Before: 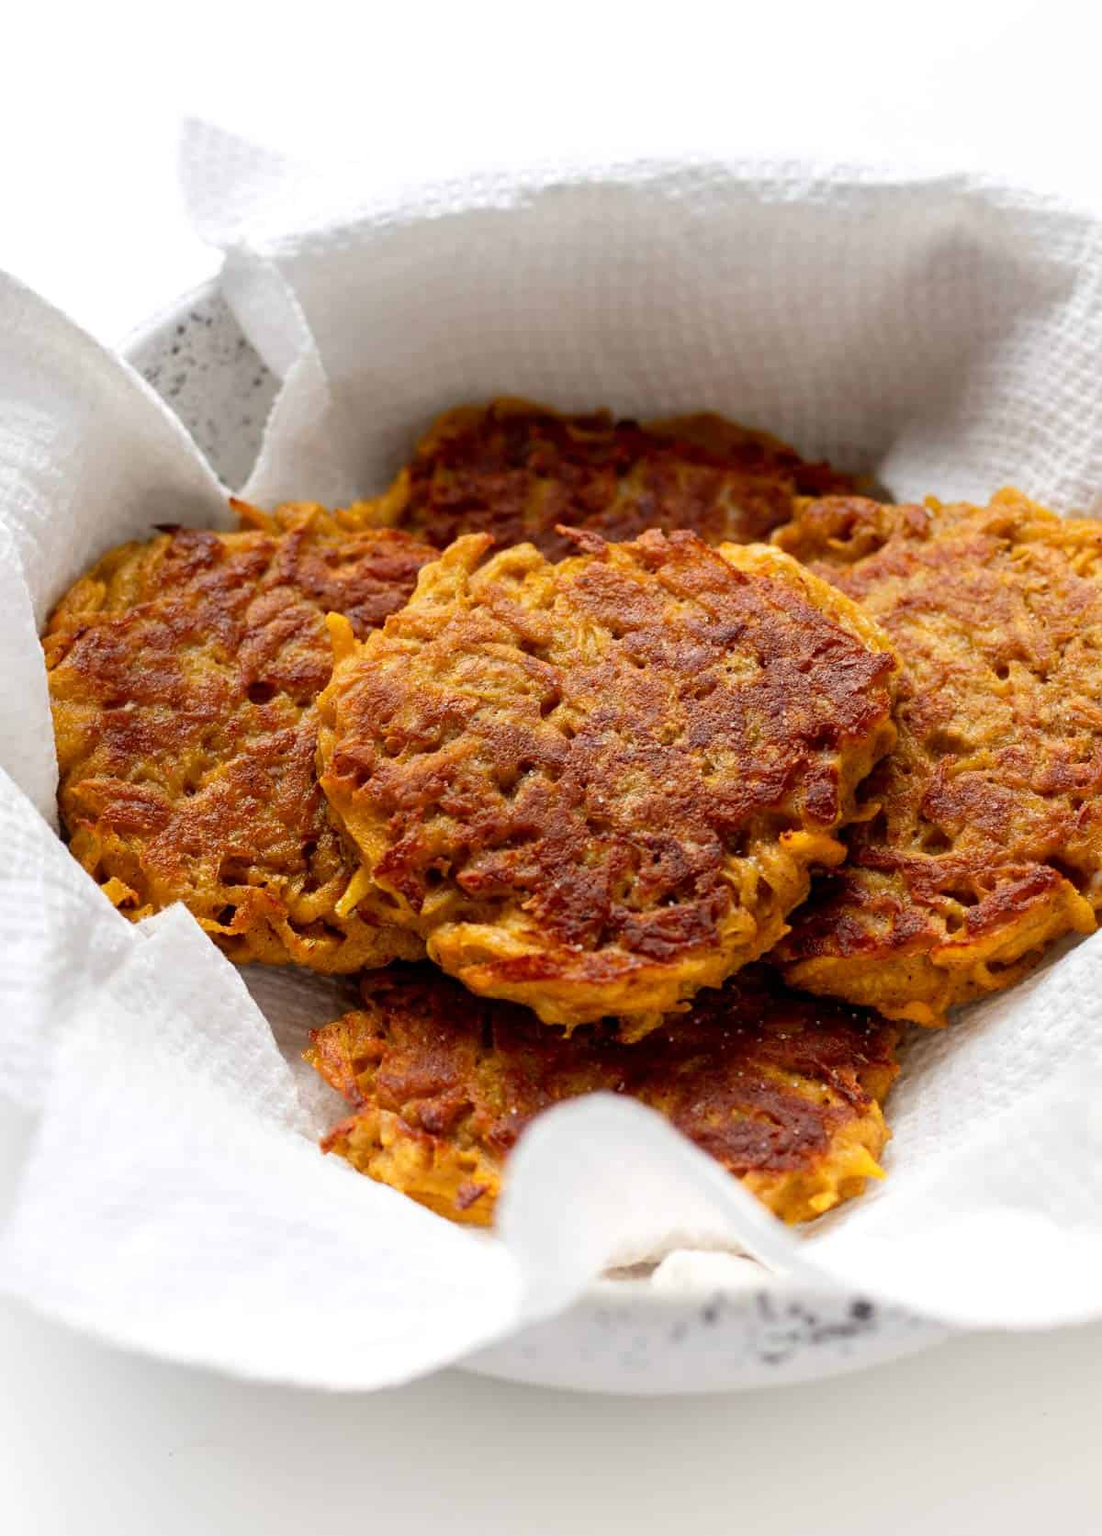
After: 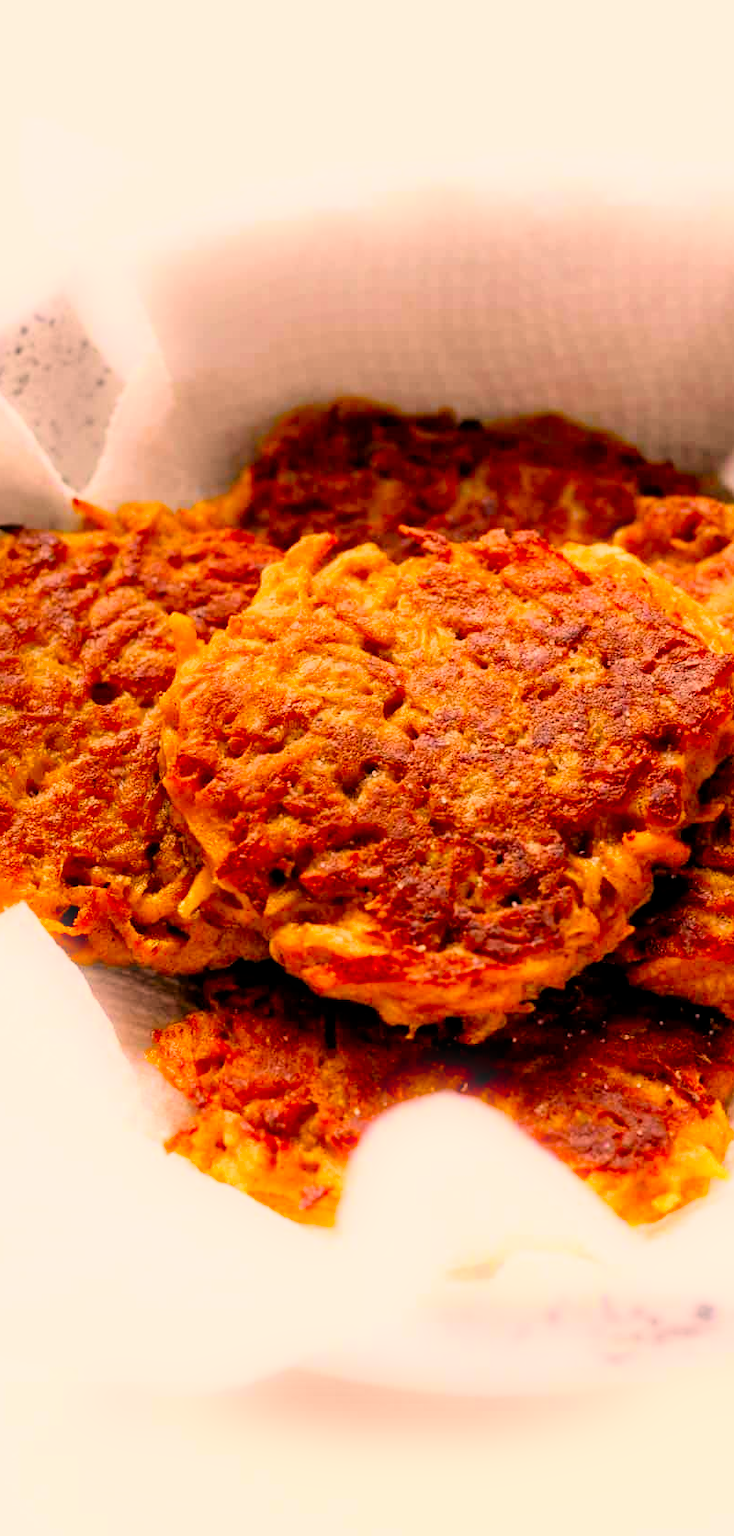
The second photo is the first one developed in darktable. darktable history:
bloom: size 5%, threshold 95%, strength 15%
filmic rgb: black relative exposure -7.6 EV, white relative exposure 4.64 EV, threshold 3 EV, target black luminance 0%, hardness 3.55, latitude 50.51%, contrast 1.033, highlights saturation mix 10%, shadows ↔ highlights balance -0.198%, color science v4 (2020), enable highlight reconstruction true
crop and rotate: left 14.292%, right 19.041%
exposure: black level correction 0, exposure 0.7 EV, compensate exposure bias true, compensate highlight preservation false
color correction: highlights a* 21.16, highlights b* 19.61
